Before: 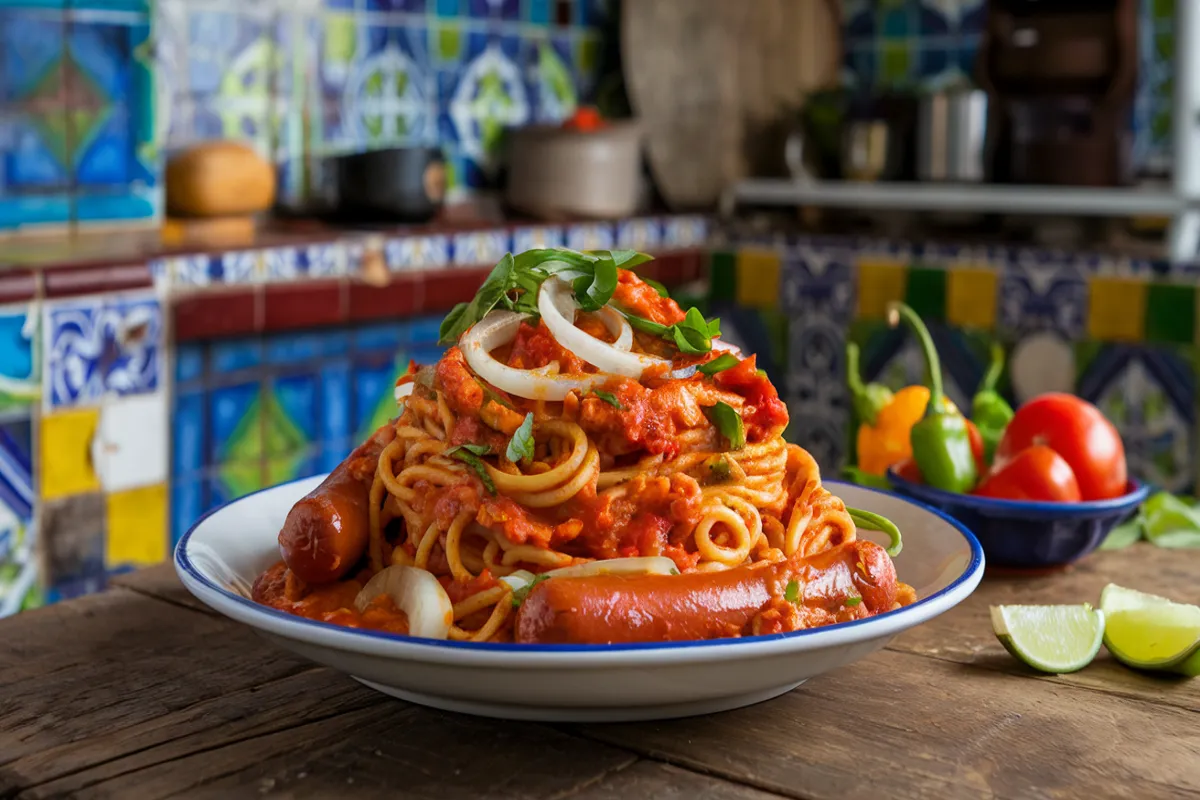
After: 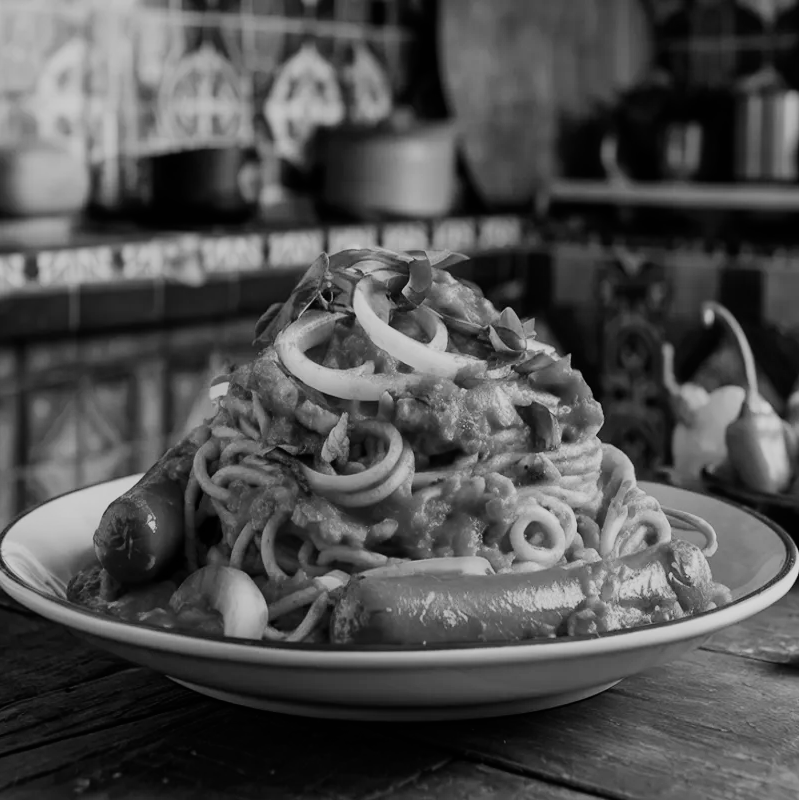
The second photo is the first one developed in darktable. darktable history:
crop: left 15.419%, right 17.914%
sigmoid: skew -0.2, preserve hue 0%, red attenuation 0.1, red rotation 0.035, green attenuation 0.1, green rotation -0.017, blue attenuation 0.15, blue rotation -0.052, base primaries Rec2020
exposure: exposure -0.048 EV, compensate highlight preservation false
monochrome: on, module defaults
